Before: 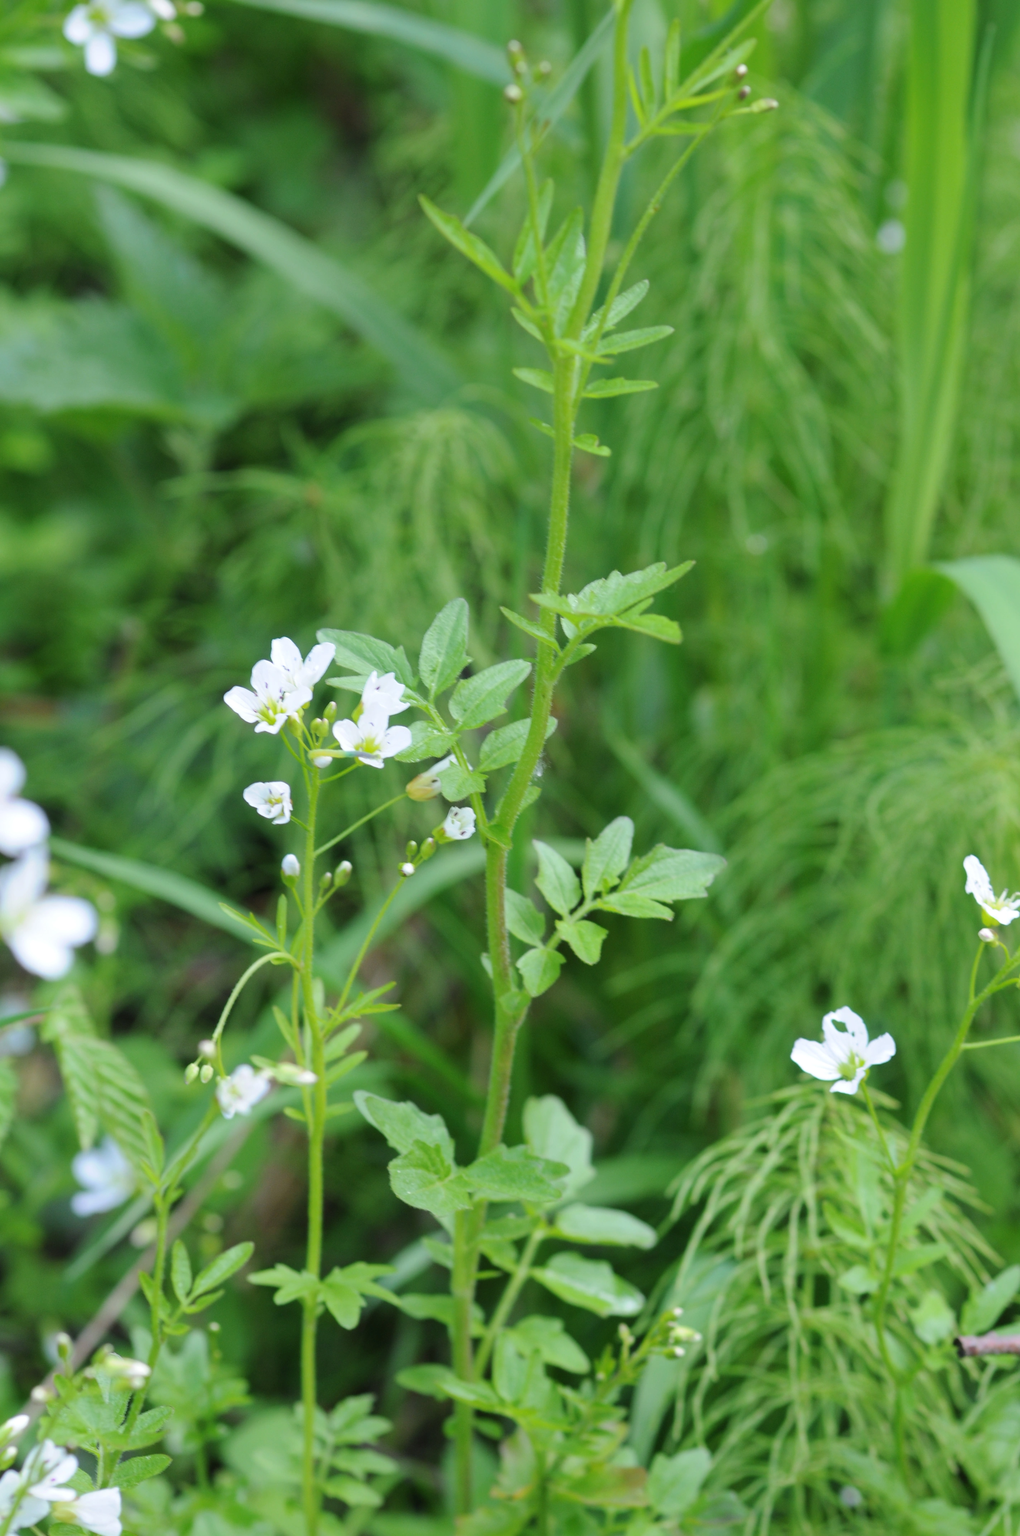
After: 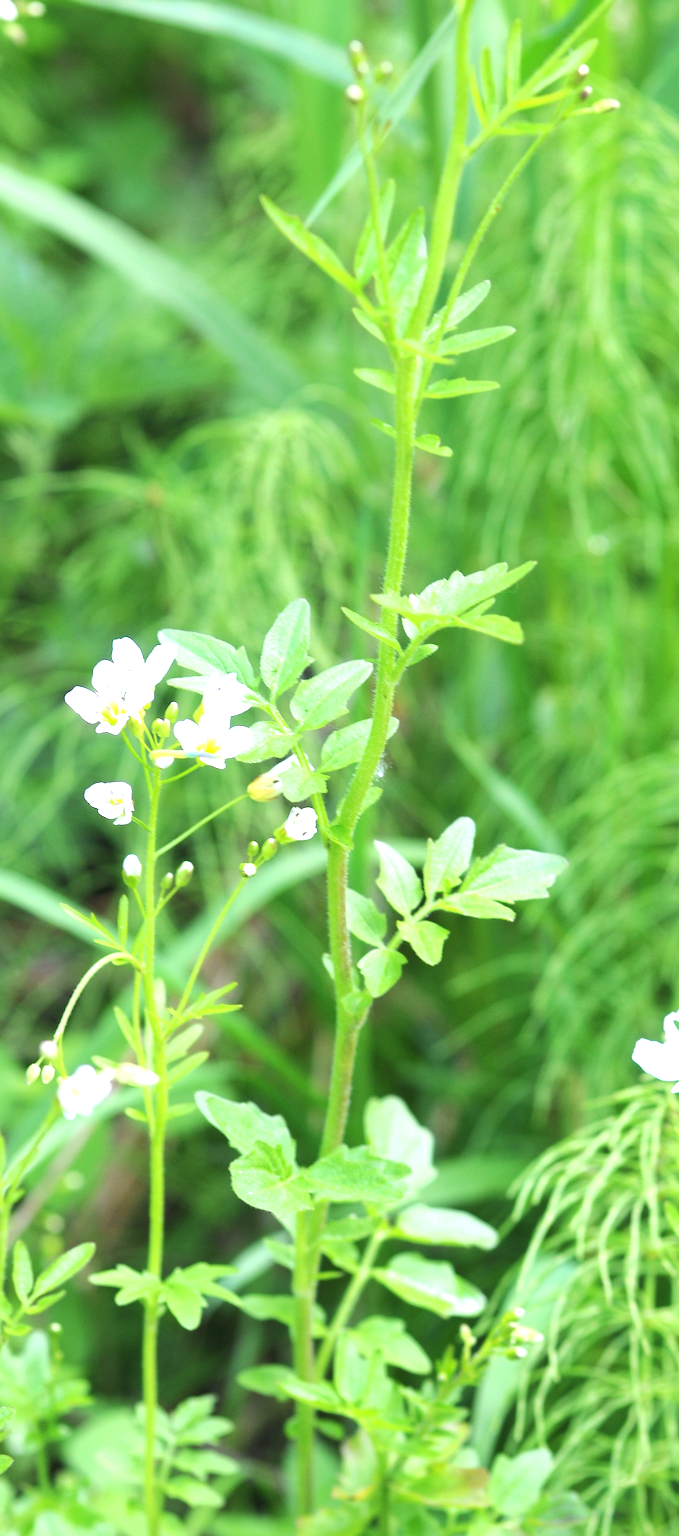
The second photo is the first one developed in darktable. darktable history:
exposure: exposure 1.156 EV, compensate highlight preservation false
crop and rotate: left 15.608%, right 17.771%
sharpen: on, module defaults
